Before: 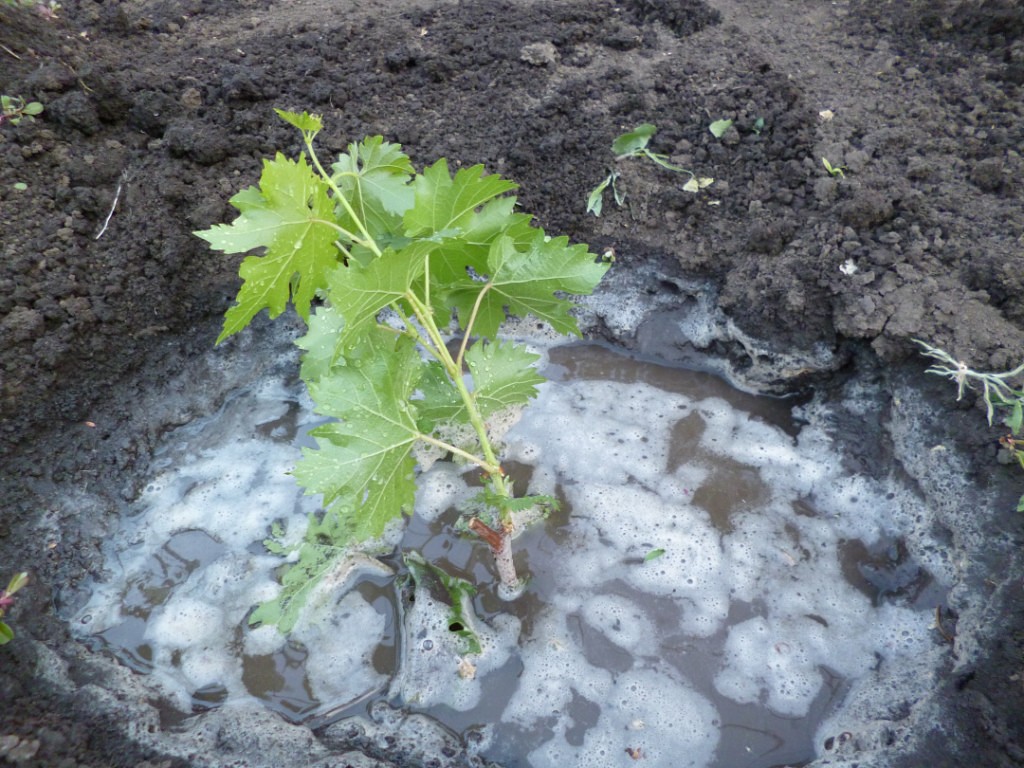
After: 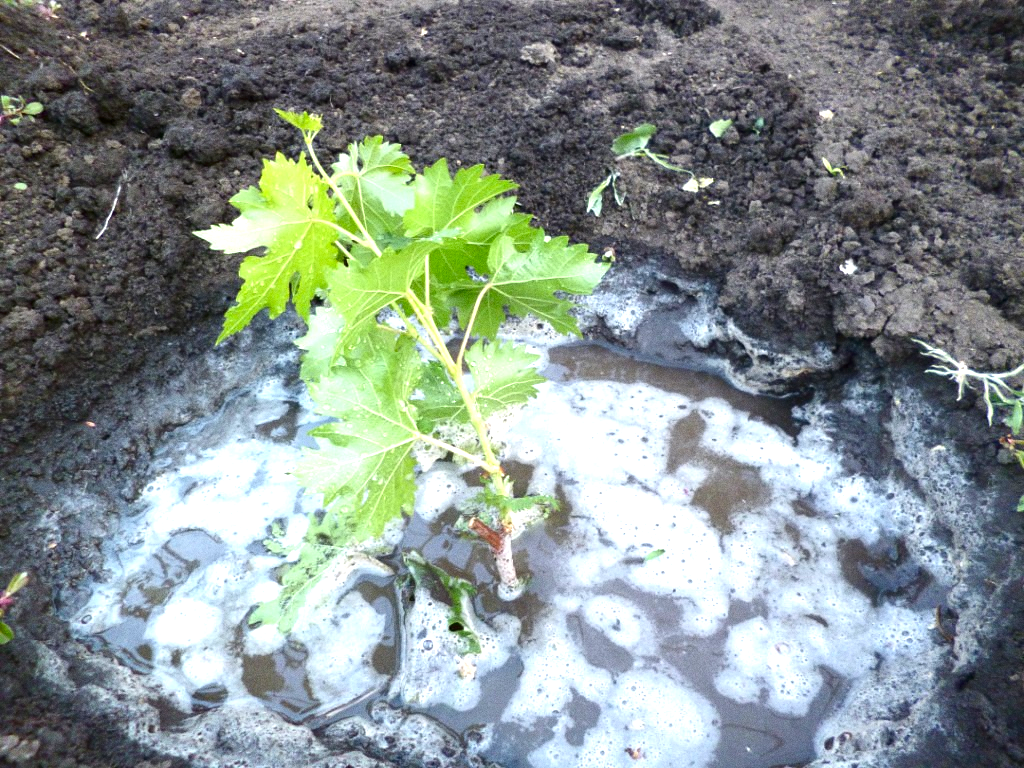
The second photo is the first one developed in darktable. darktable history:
contrast brightness saturation: contrast 0.07, brightness -0.14, saturation 0.11
grain: coarseness 0.09 ISO
exposure: exposure 0.95 EV, compensate highlight preservation false
